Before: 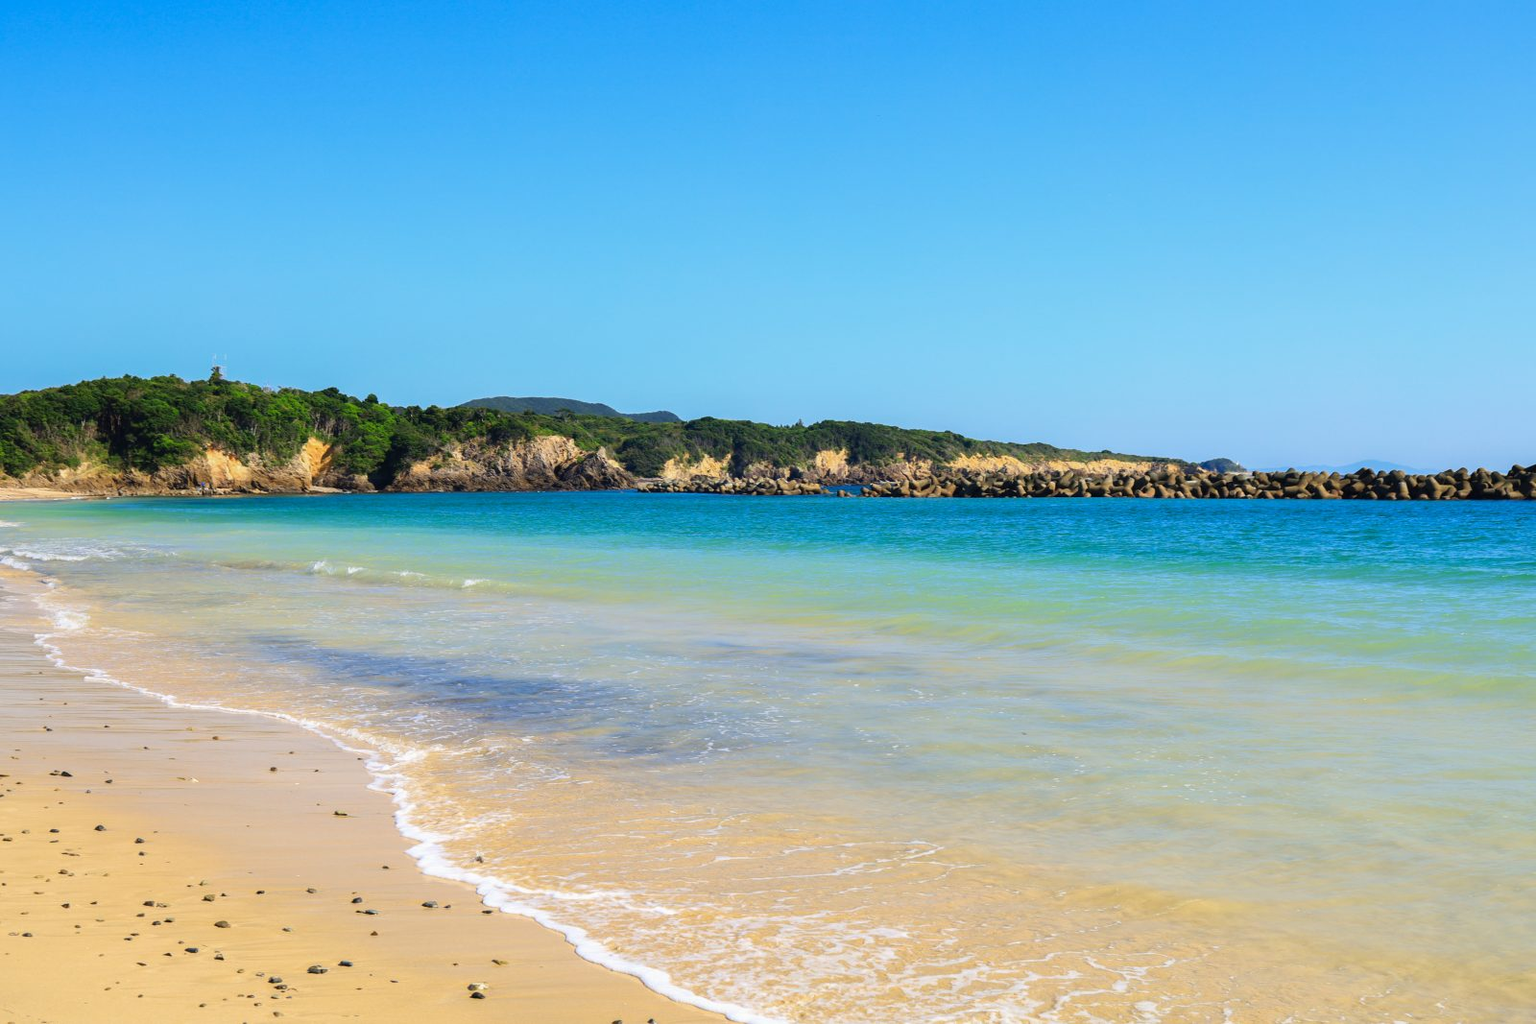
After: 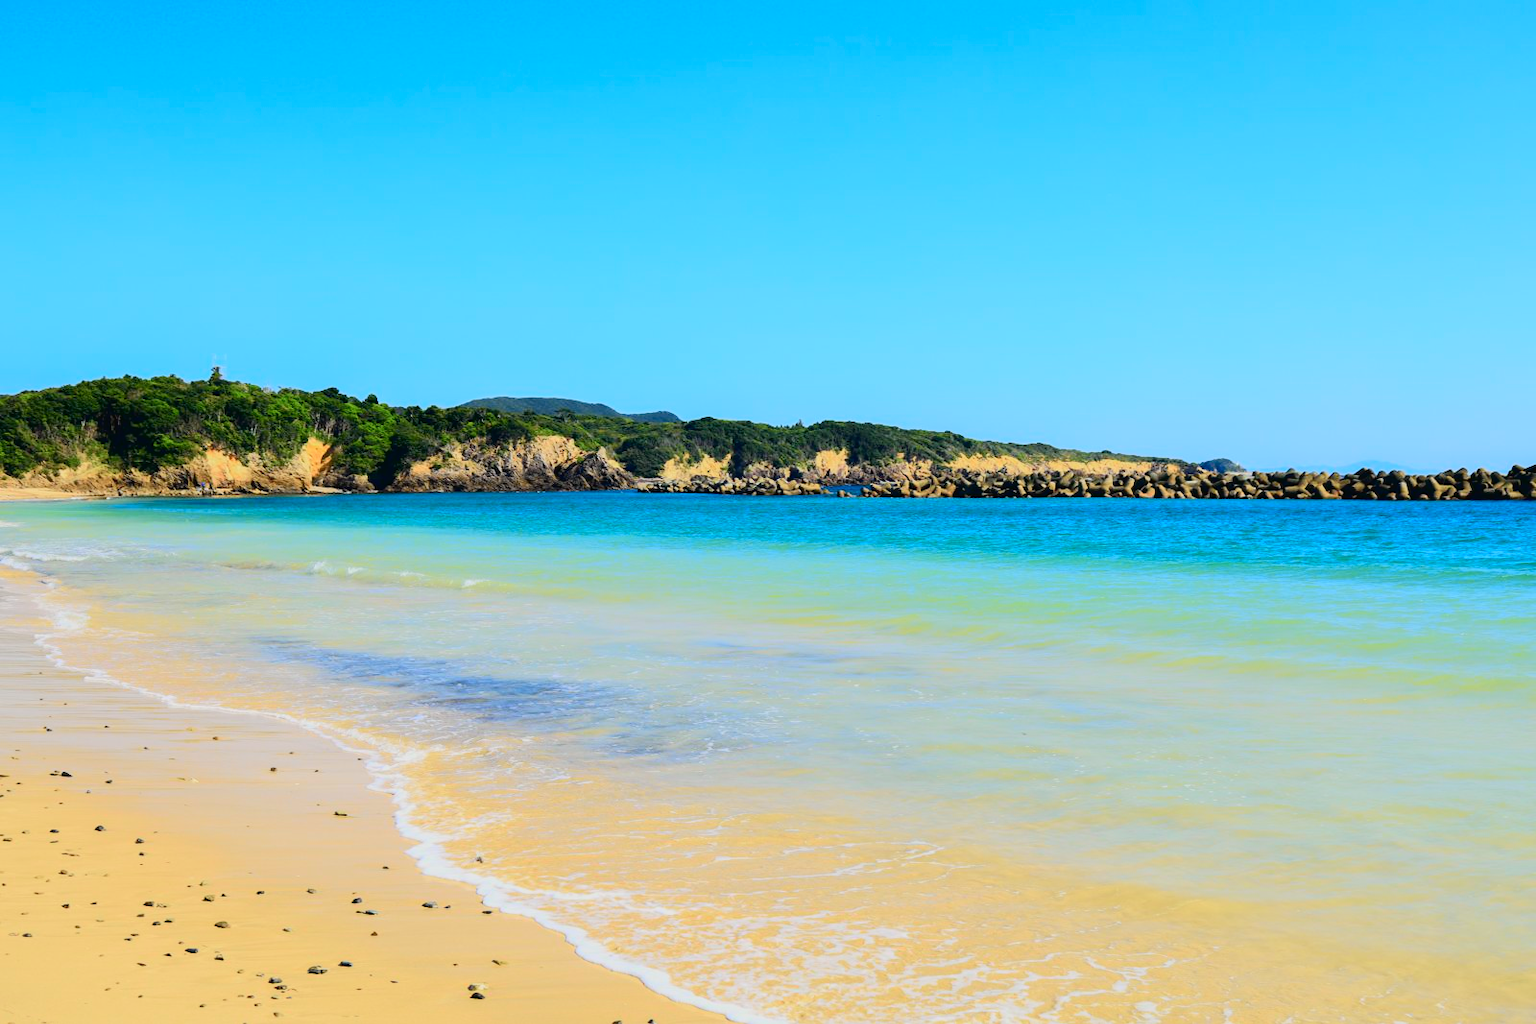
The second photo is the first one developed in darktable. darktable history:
tone curve: curves: ch0 [(0, 0.017) (0.091, 0.046) (0.298, 0.287) (0.439, 0.482) (0.64, 0.729) (0.785, 0.817) (0.995, 0.917)]; ch1 [(0, 0) (0.384, 0.365) (0.463, 0.447) (0.486, 0.474) (0.503, 0.497) (0.526, 0.52) (0.555, 0.564) (0.578, 0.595) (0.638, 0.644) (0.766, 0.773) (1, 1)]; ch2 [(0, 0) (0.374, 0.344) (0.449, 0.434) (0.501, 0.501) (0.528, 0.519) (0.569, 0.589) (0.61, 0.646) (0.666, 0.688) (1, 1)], color space Lab, independent channels, preserve colors none
